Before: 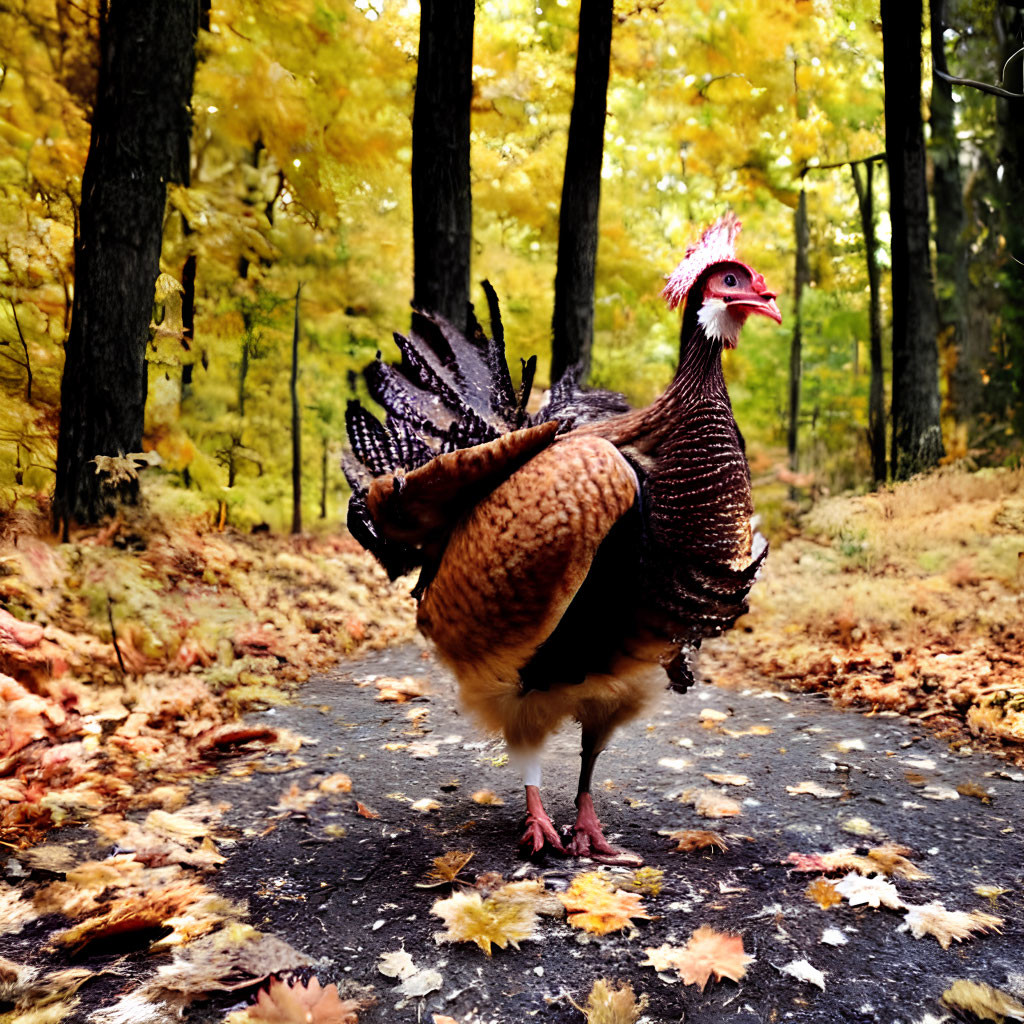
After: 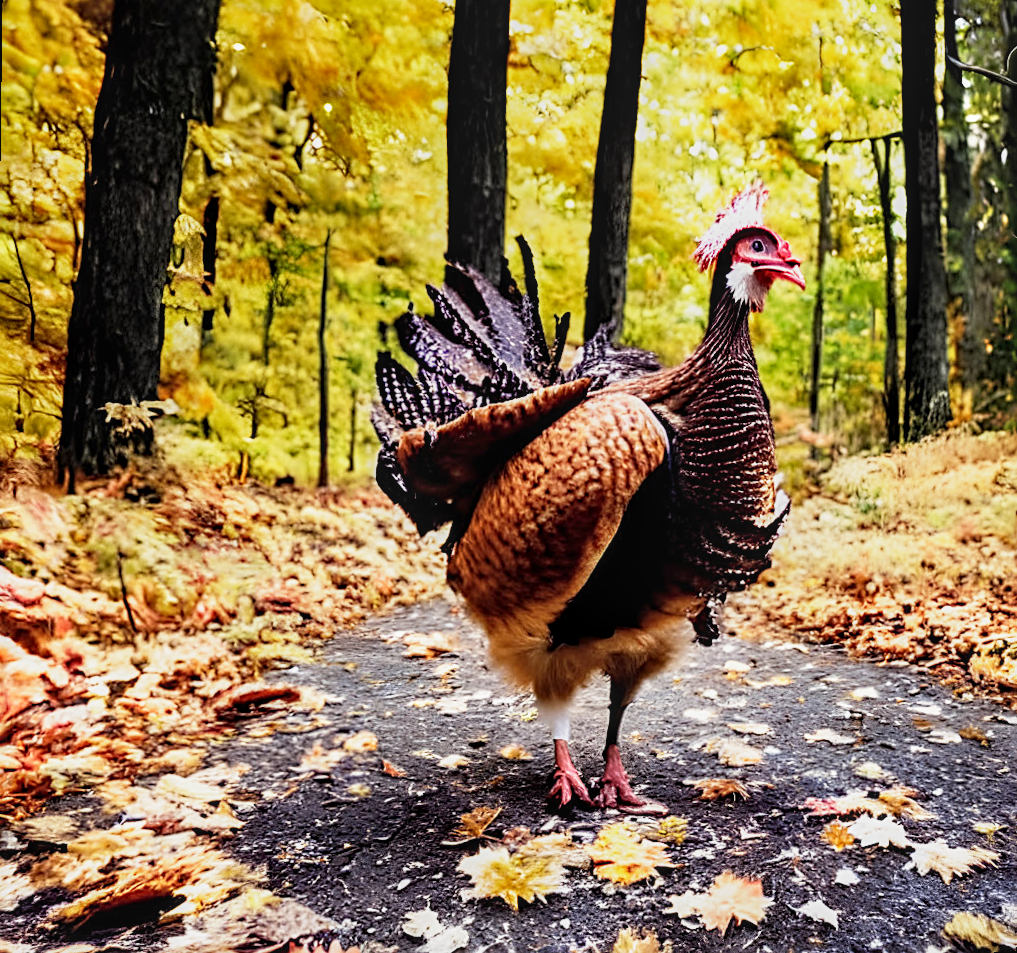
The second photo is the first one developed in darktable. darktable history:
rotate and perspective: rotation 0.679°, lens shift (horizontal) 0.136, crop left 0.009, crop right 0.991, crop top 0.078, crop bottom 0.95
local contrast: on, module defaults
sharpen: radius 2.767
base curve: curves: ch0 [(0, 0) (0.088, 0.125) (0.176, 0.251) (0.354, 0.501) (0.613, 0.749) (1, 0.877)], preserve colors none
